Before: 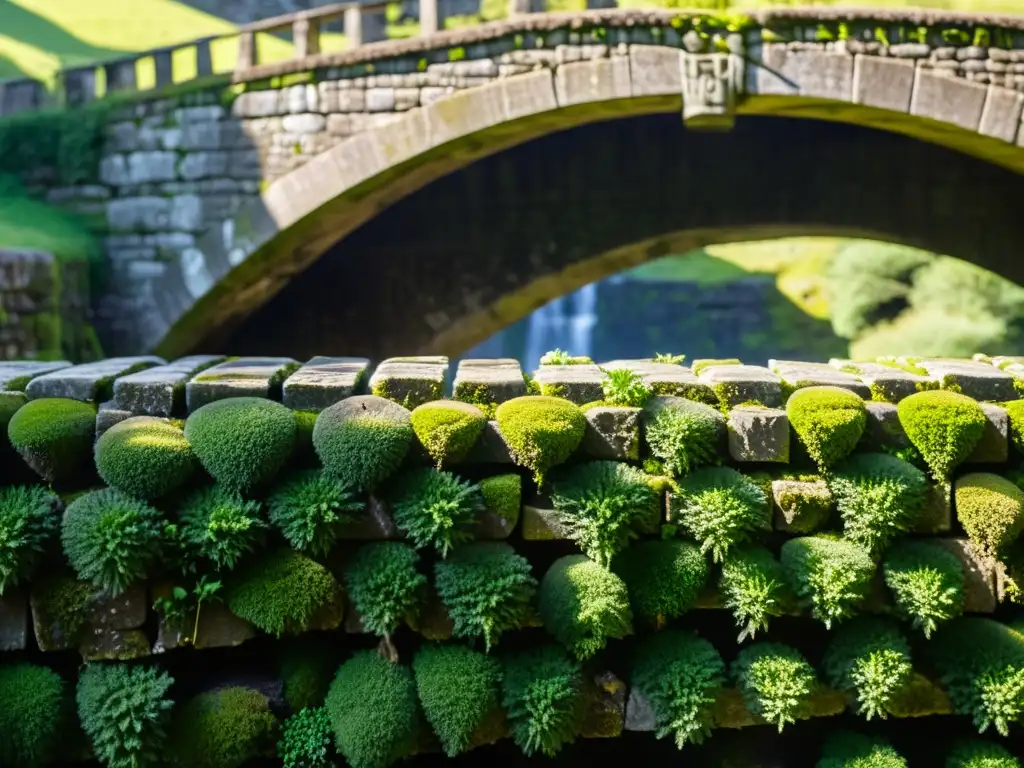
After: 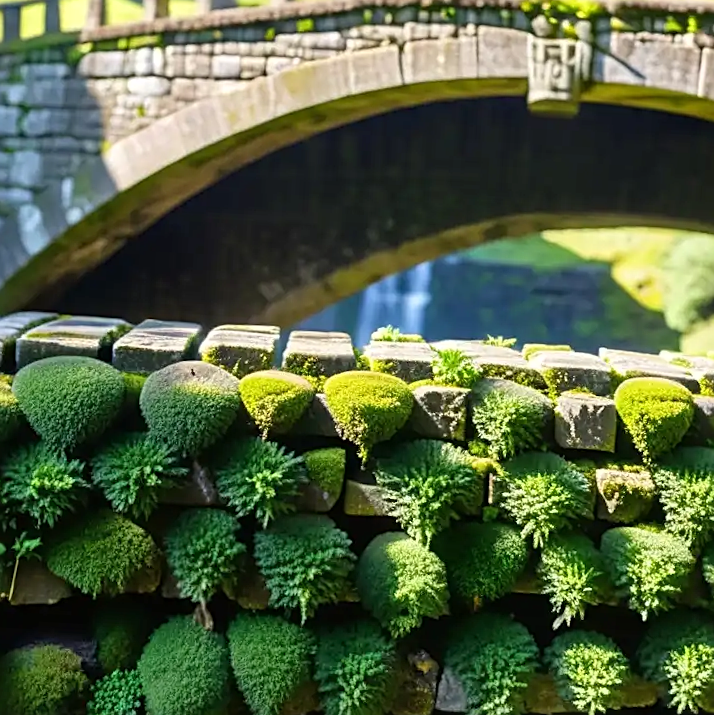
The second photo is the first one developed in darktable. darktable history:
shadows and highlights: radius 125.67, shadows 30.56, highlights -30.53, low approximation 0.01, soften with gaussian
tone equalizer: -7 EV 0.171 EV, -6 EV 0.121 EV, -5 EV 0.117 EV, -4 EV 0.066 EV, -2 EV -0.022 EV, -1 EV -0.062 EV, +0 EV -0.081 EV, edges refinement/feathering 500, mask exposure compensation -1.57 EV, preserve details no
crop and rotate: angle -3.19°, left 14.218%, top 0.041%, right 10.975%, bottom 0.066%
exposure: exposure 0.187 EV, compensate highlight preservation false
sharpen: on, module defaults
